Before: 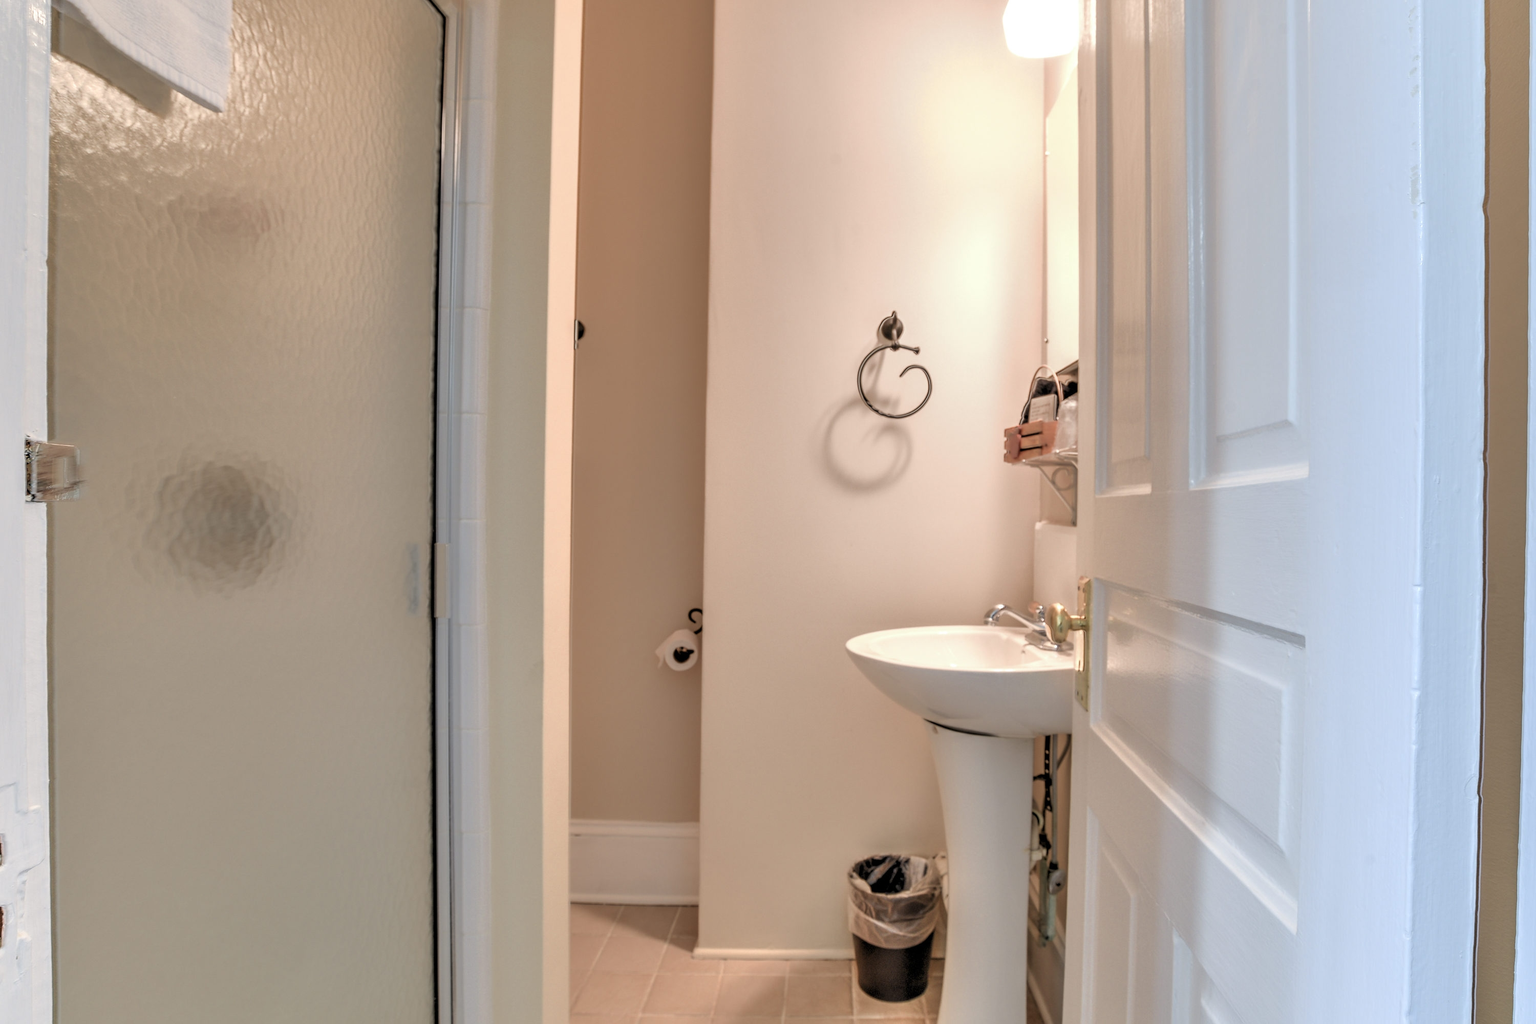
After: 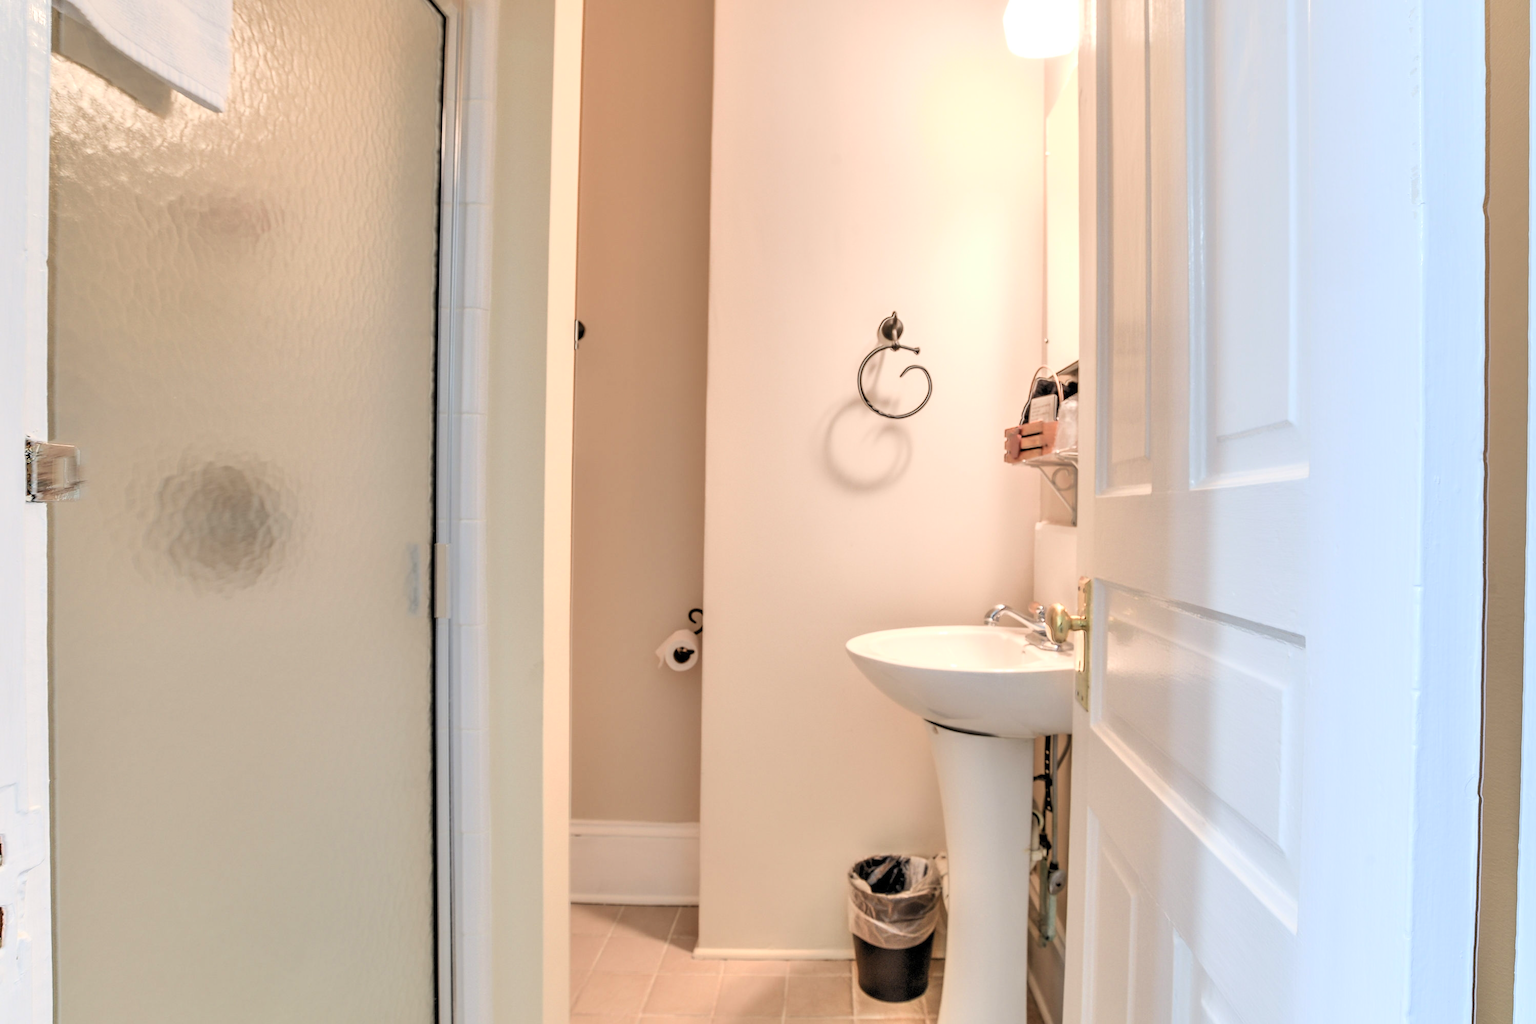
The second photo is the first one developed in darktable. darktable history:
levels: mode automatic, levels [0, 0.51, 1]
contrast brightness saturation: contrast 0.2, brightness 0.161, saturation 0.216
